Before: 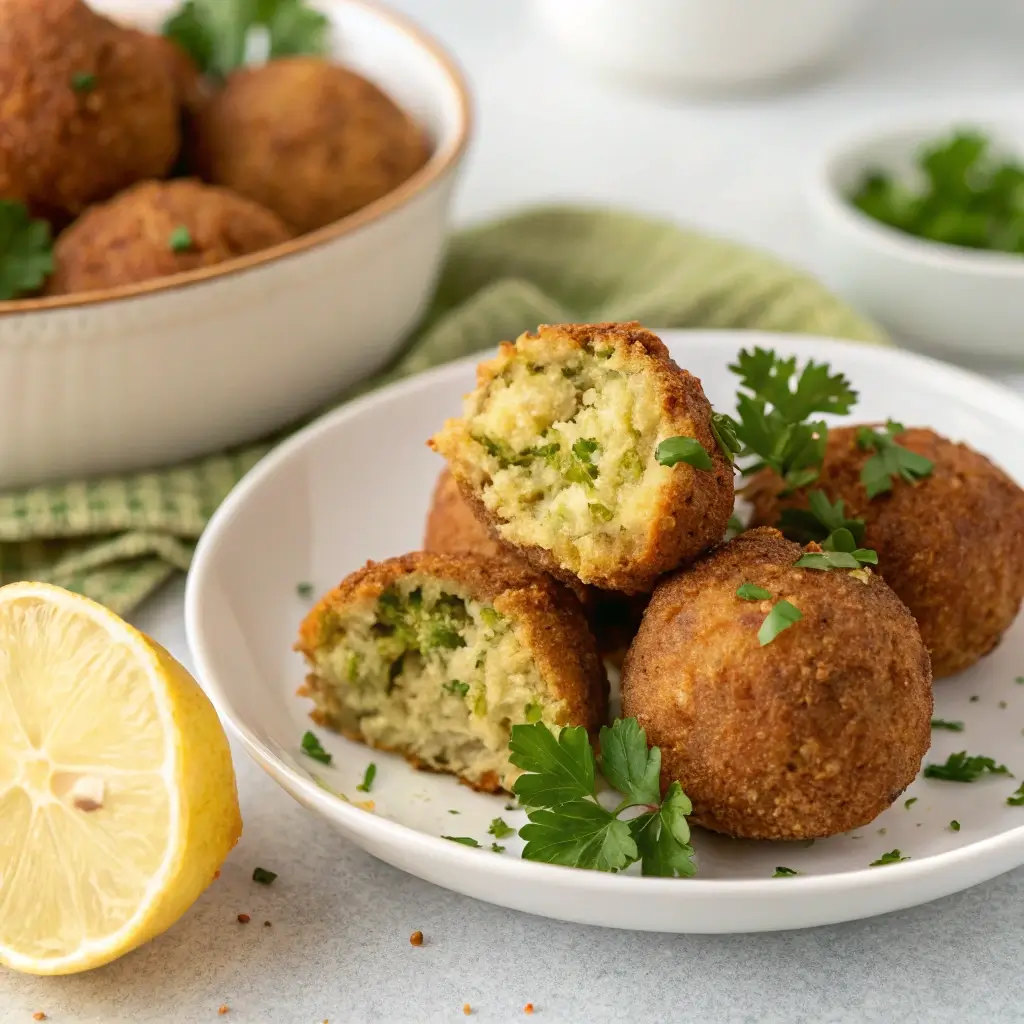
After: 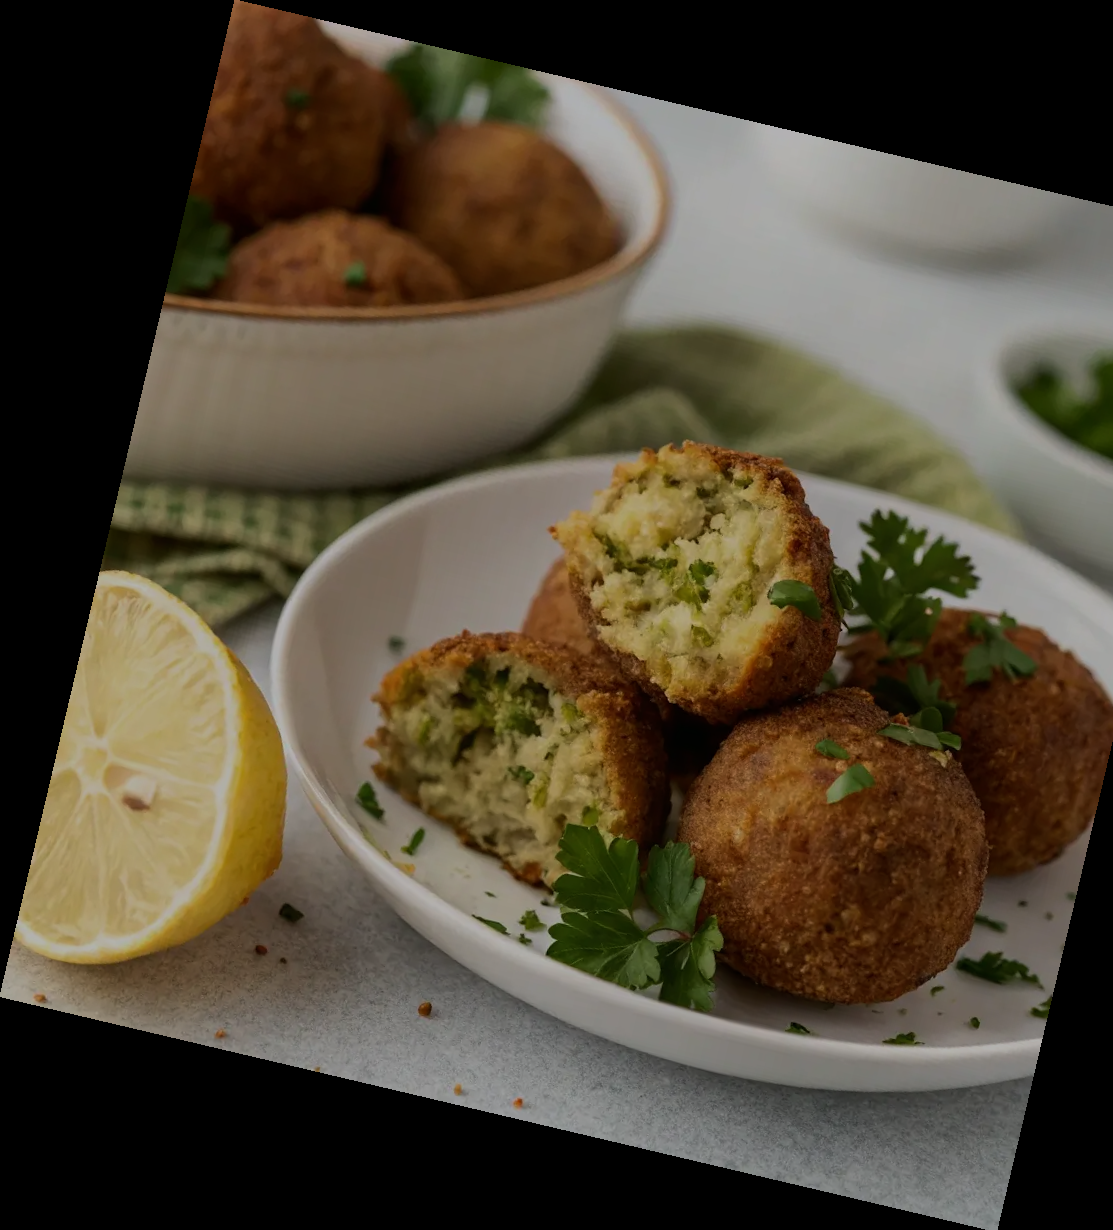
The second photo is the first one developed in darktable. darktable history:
tone equalizer: -8 EV -0.417 EV, -7 EV -0.389 EV, -6 EV -0.333 EV, -5 EV -0.222 EV, -3 EV 0.222 EV, -2 EV 0.333 EV, -1 EV 0.389 EV, +0 EV 0.417 EV, edges refinement/feathering 500, mask exposure compensation -1.57 EV, preserve details no
crop: right 9.509%, bottom 0.031%
rotate and perspective: rotation 13.27°, automatic cropping off
exposure: exposure -1.468 EV, compensate highlight preservation false
